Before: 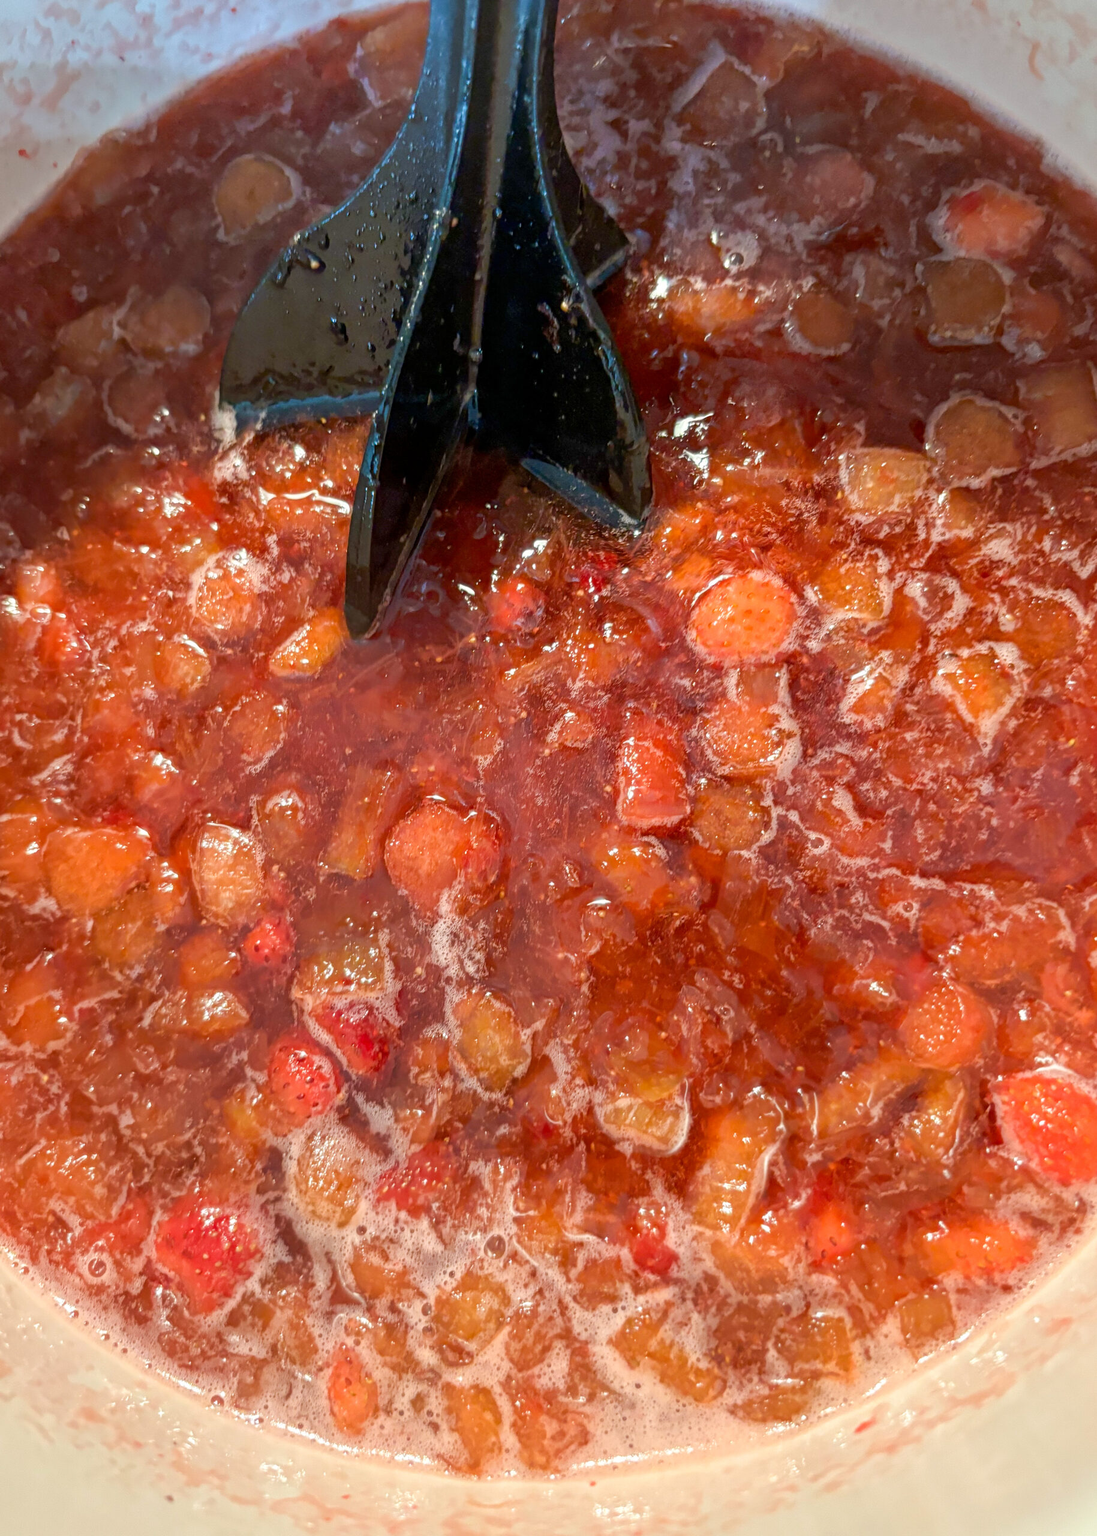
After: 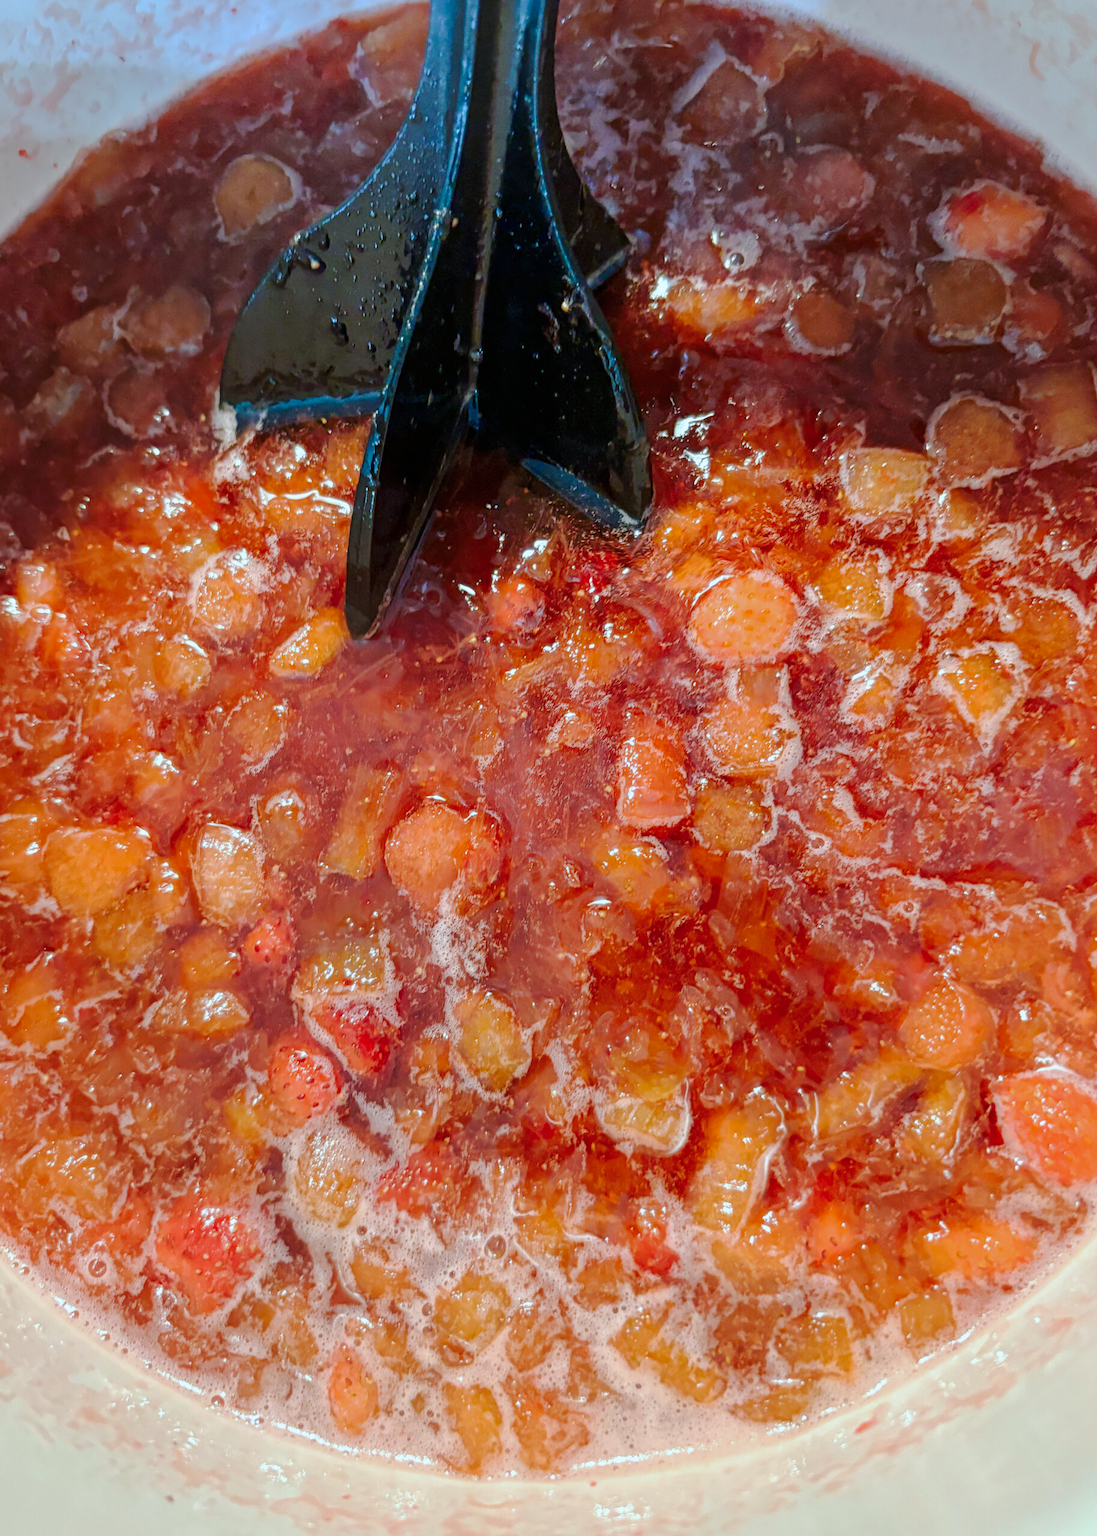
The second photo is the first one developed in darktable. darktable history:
color calibration: illuminant F (fluorescent), F source F9 (Cool White Deluxe 4150 K) – high CRI, x 0.374, y 0.373, temperature 4160.56 K, saturation algorithm version 1 (2020)
tone curve: curves: ch0 [(0, 0.003) (0.211, 0.174) (0.482, 0.519) (0.843, 0.821) (0.992, 0.971)]; ch1 [(0, 0) (0.276, 0.206) (0.393, 0.364) (0.482, 0.477) (0.506, 0.5) (0.523, 0.523) (0.572, 0.592) (0.695, 0.767) (1, 1)]; ch2 [(0, 0) (0.438, 0.456) (0.498, 0.497) (0.536, 0.527) (0.562, 0.584) (0.619, 0.602) (0.698, 0.698) (1, 1)], preserve colors none
